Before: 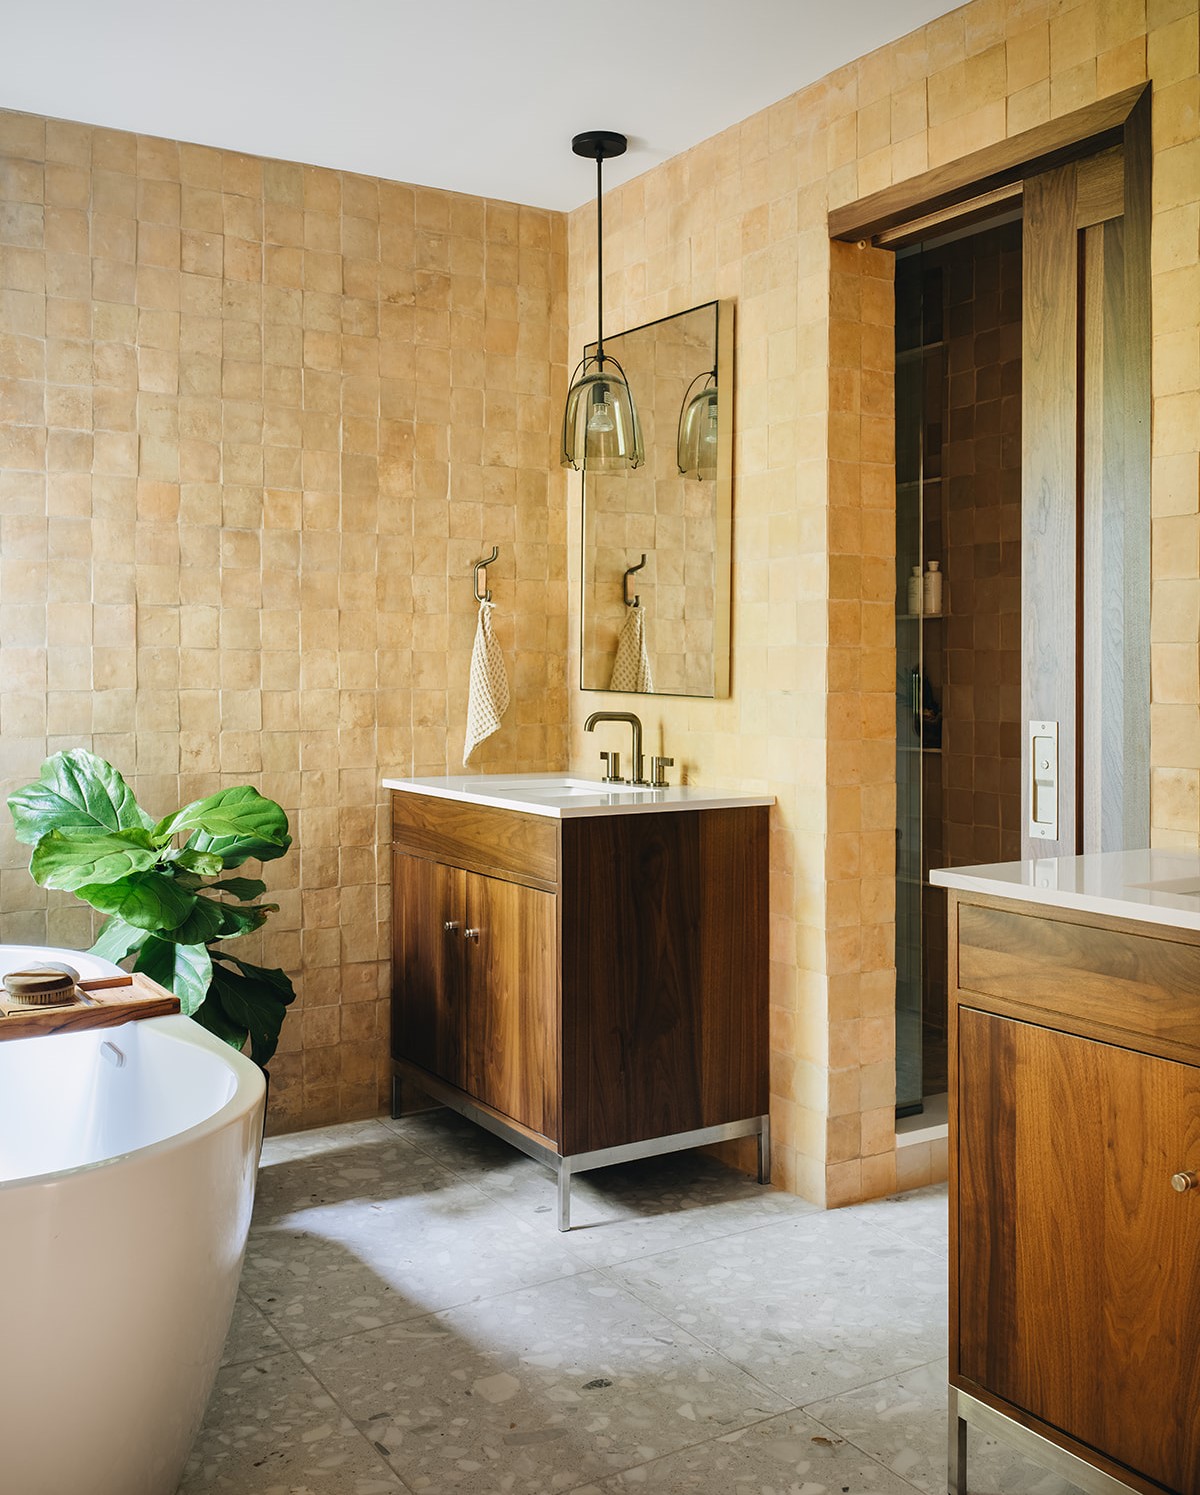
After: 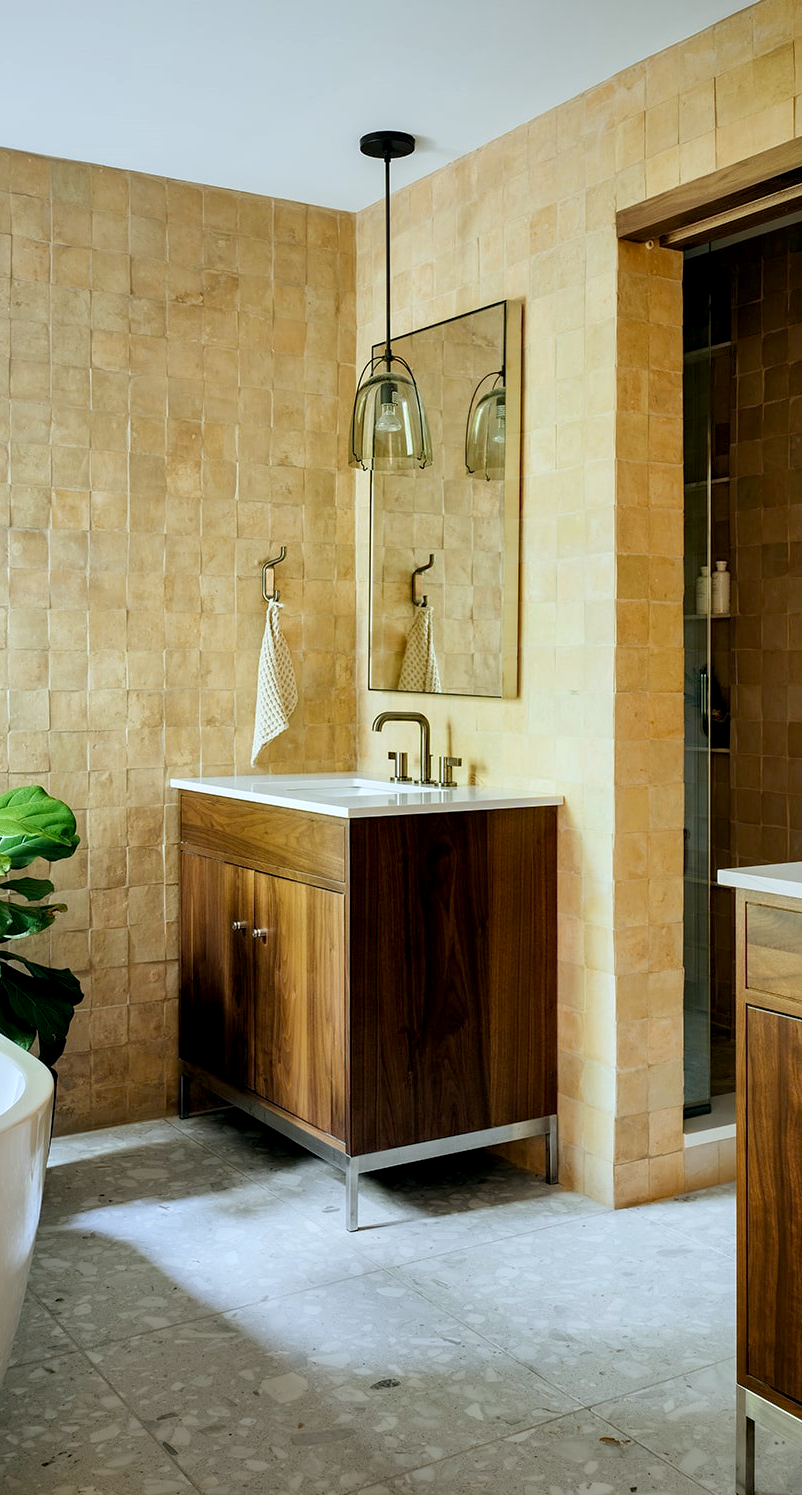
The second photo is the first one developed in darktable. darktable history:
white balance: red 0.925, blue 1.046
crop and rotate: left 17.732%, right 15.423%
shadows and highlights: shadows 37.27, highlights -28.18, soften with gaussian
exposure: black level correction 0.009, exposure 0.119 EV, compensate highlight preservation false
